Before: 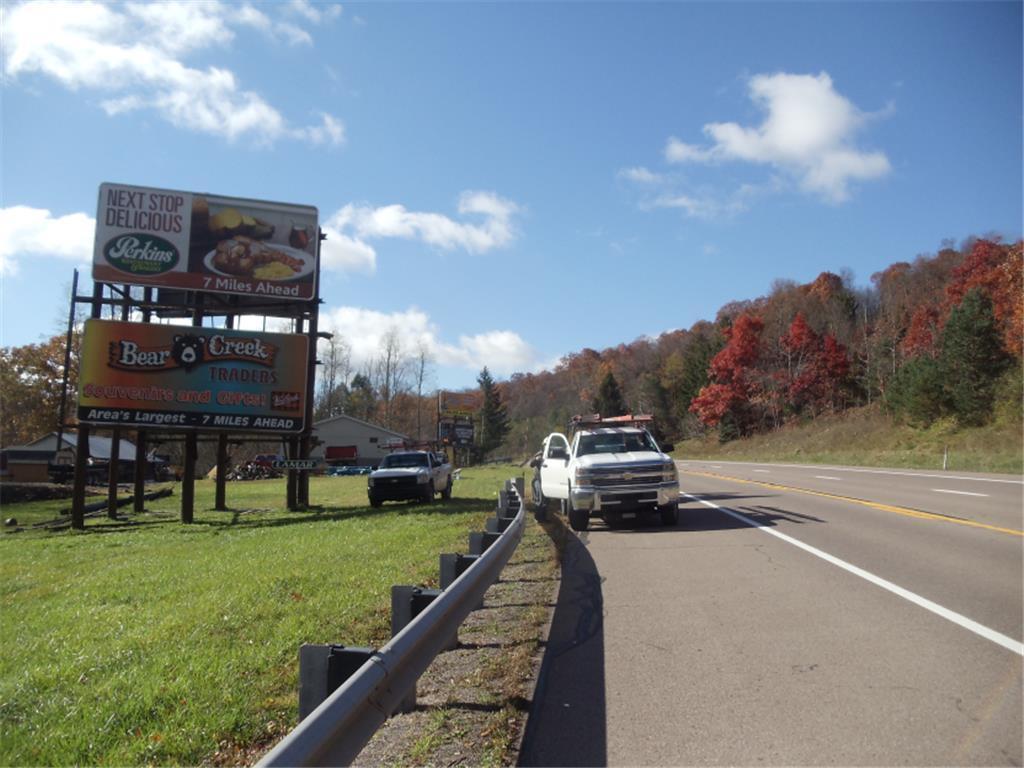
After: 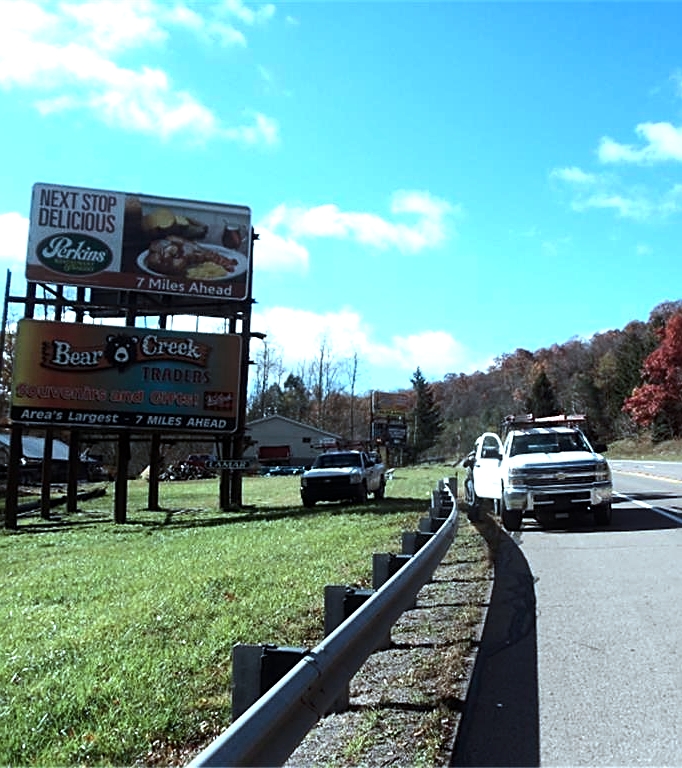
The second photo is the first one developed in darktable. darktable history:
local contrast: highlights 100%, shadows 100%, detail 120%, midtone range 0.2
color correction: highlights a* -10.69, highlights b* -19.19
sharpen: on, module defaults
tone equalizer: -8 EV -1.08 EV, -7 EV -1.01 EV, -6 EV -0.867 EV, -5 EV -0.578 EV, -3 EV 0.578 EV, -2 EV 0.867 EV, -1 EV 1.01 EV, +0 EV 1.08 EV, edges refinement/feathering 500, mask exposure compensation -1.57 EV, preserve details no
crop and rotate: left 6.617%, right 26.717%
